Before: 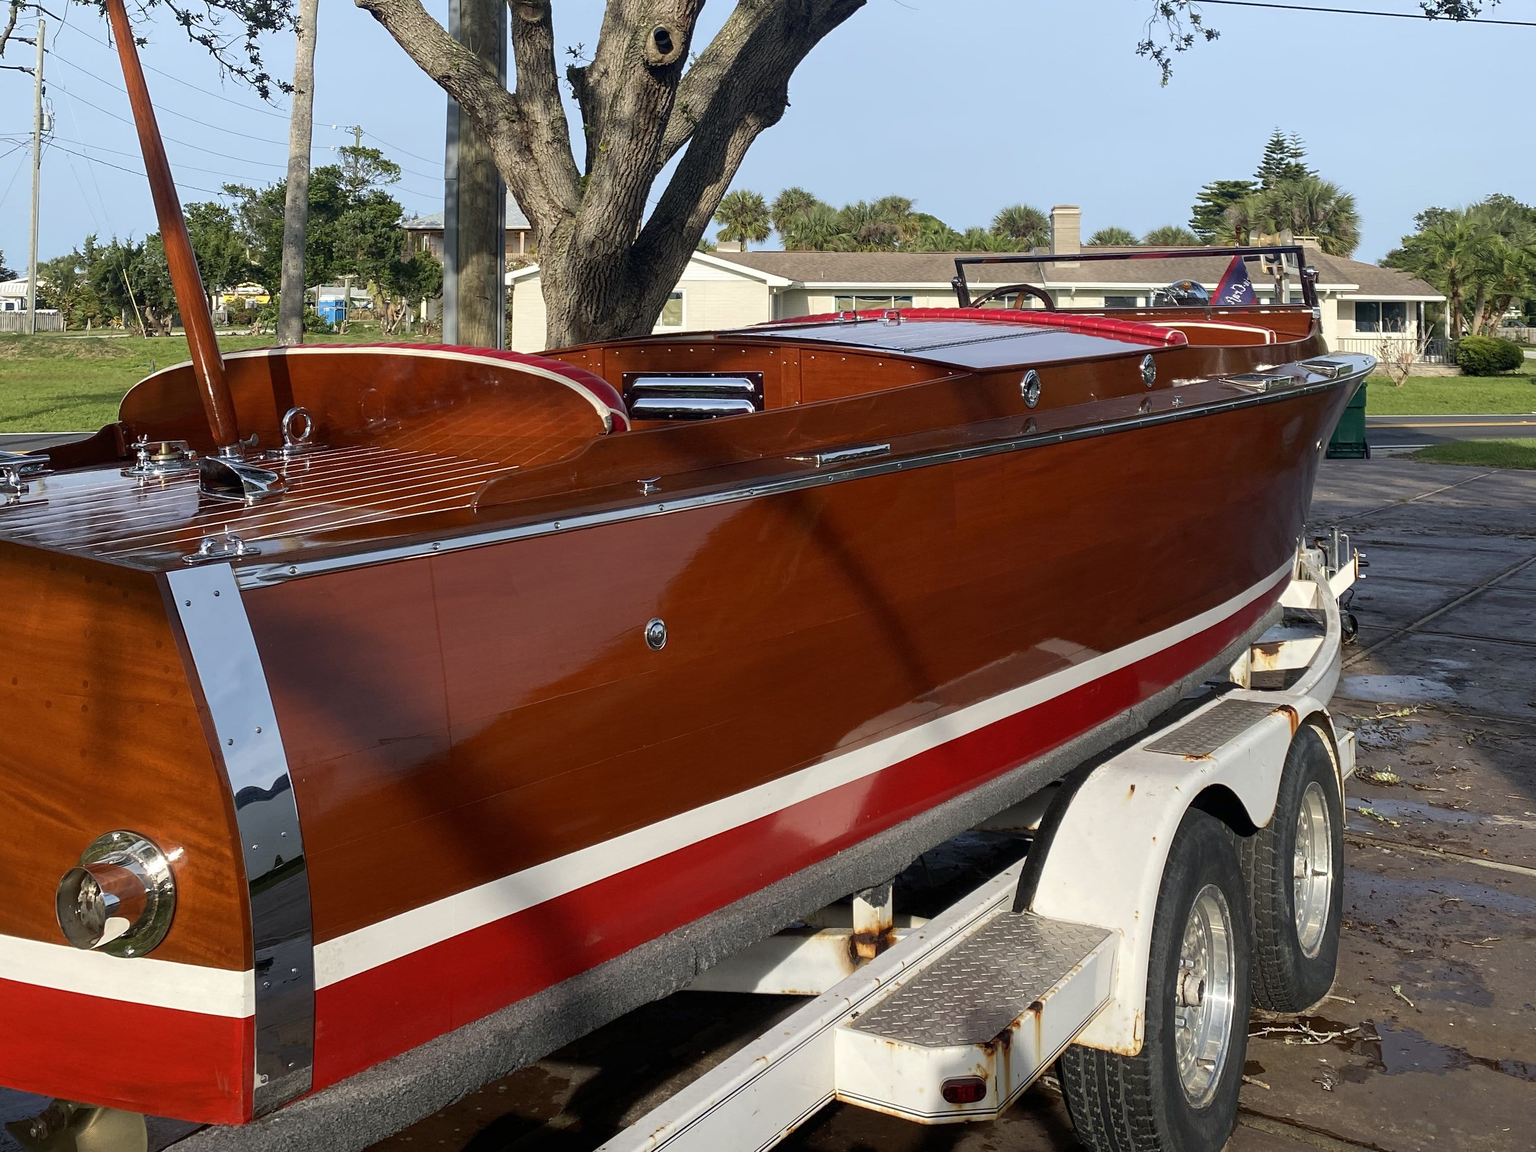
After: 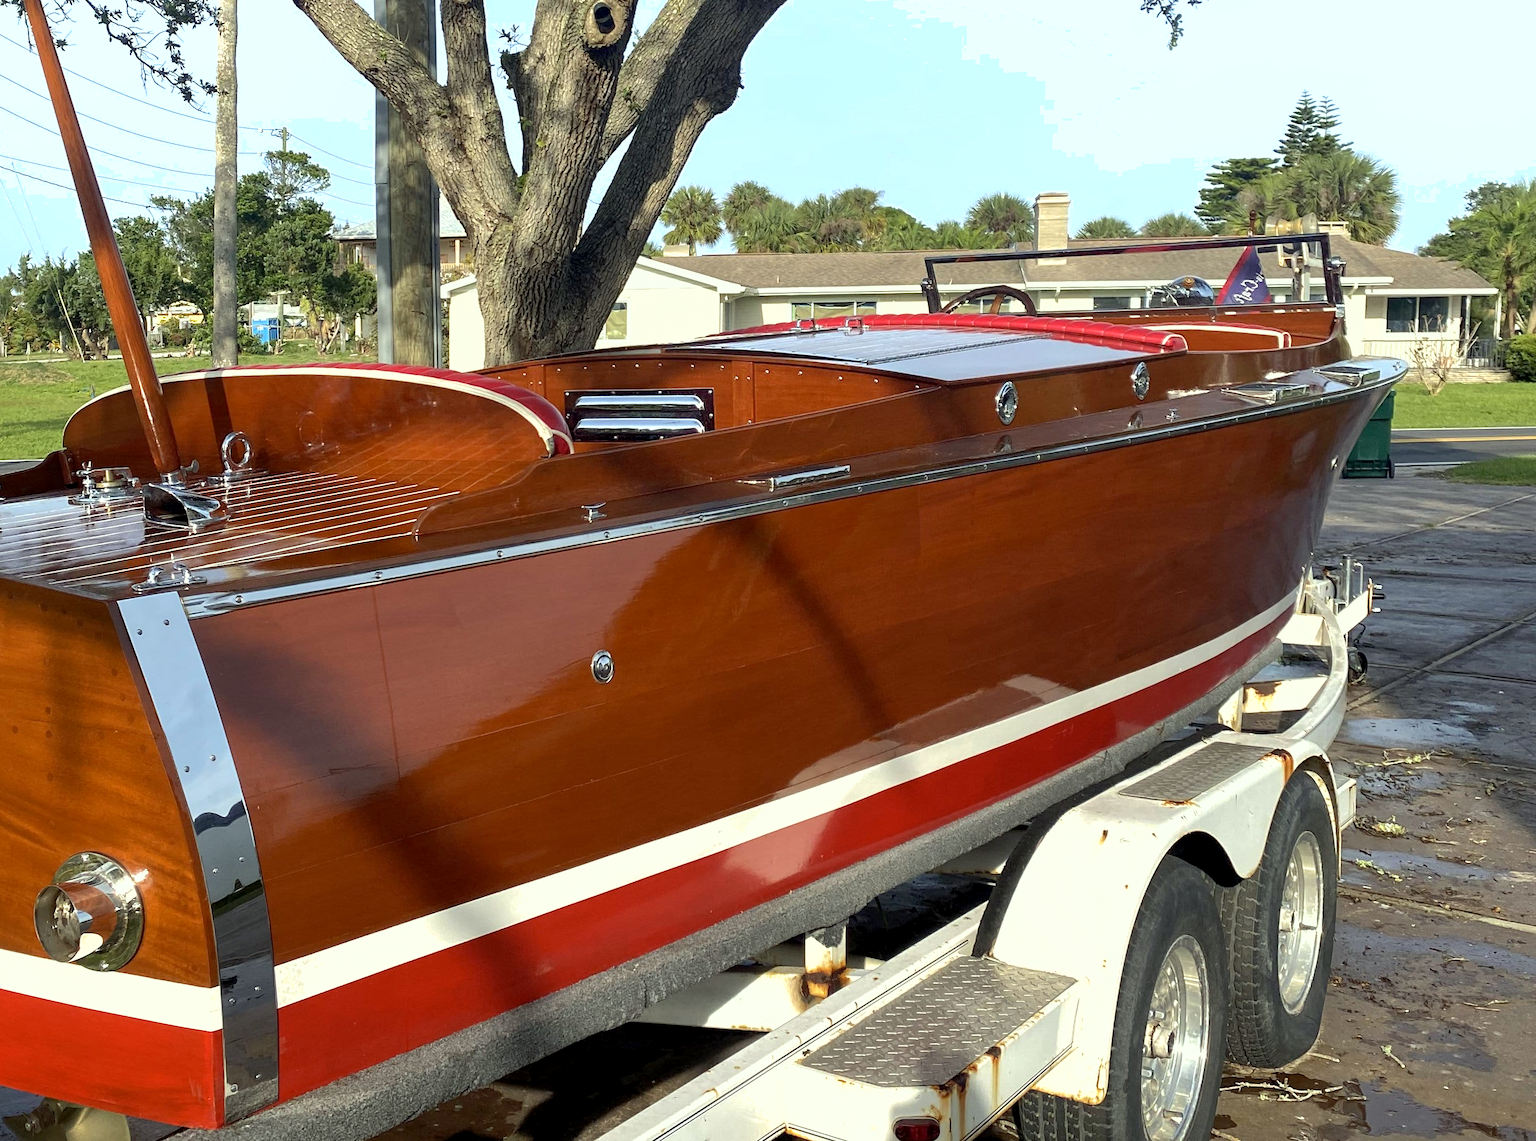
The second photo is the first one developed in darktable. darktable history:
color correction: highlights a* -4.73, highlights b* 5.06, saturation 0.97
exposure: black level correction 0.001, exposure 0.675 EV, compensate highlight preservation false
rotate and perspective: rotation 0.062°, lens shift (vertical) 0.115, lens shift (horizontal) -0.133, crop left 0.047, crop right 0.94, crop top 0.061, crop bottom 0.94
shadows and highlights: shadows 30
